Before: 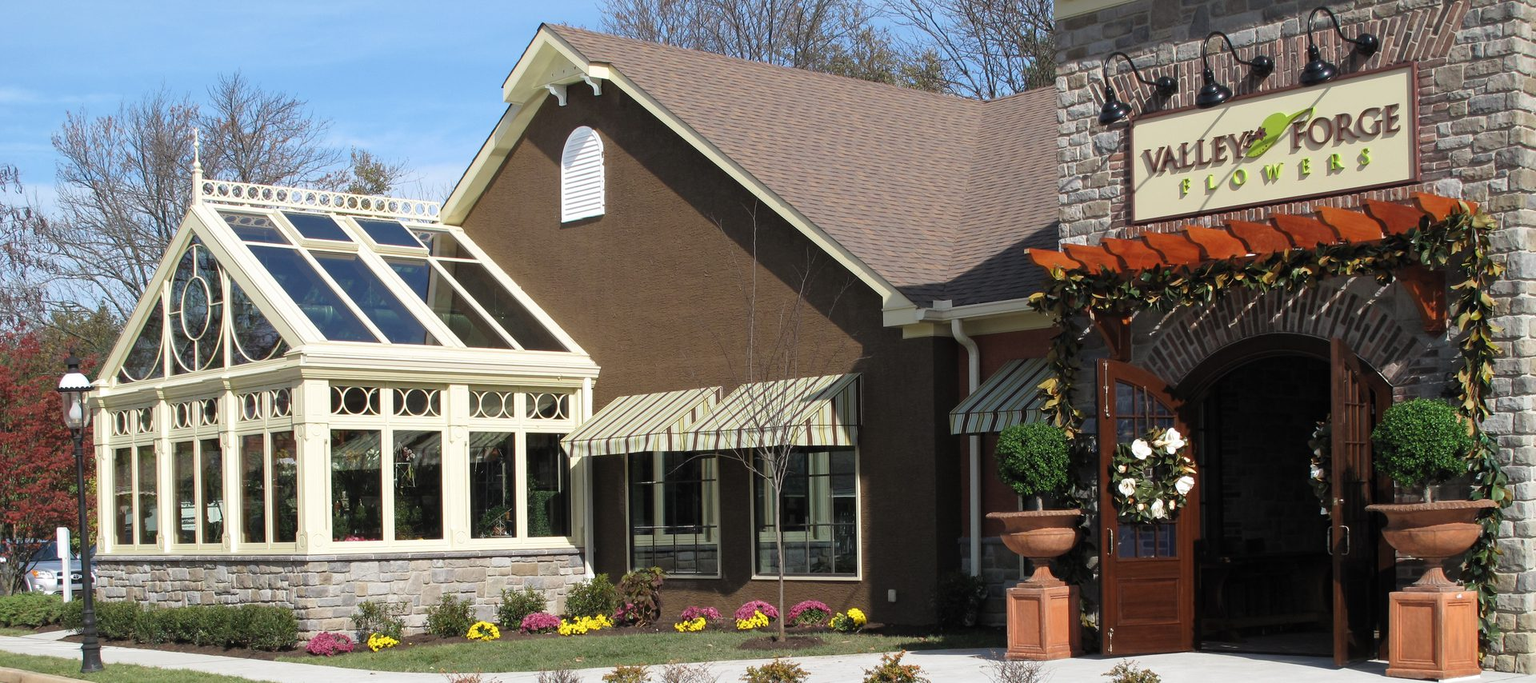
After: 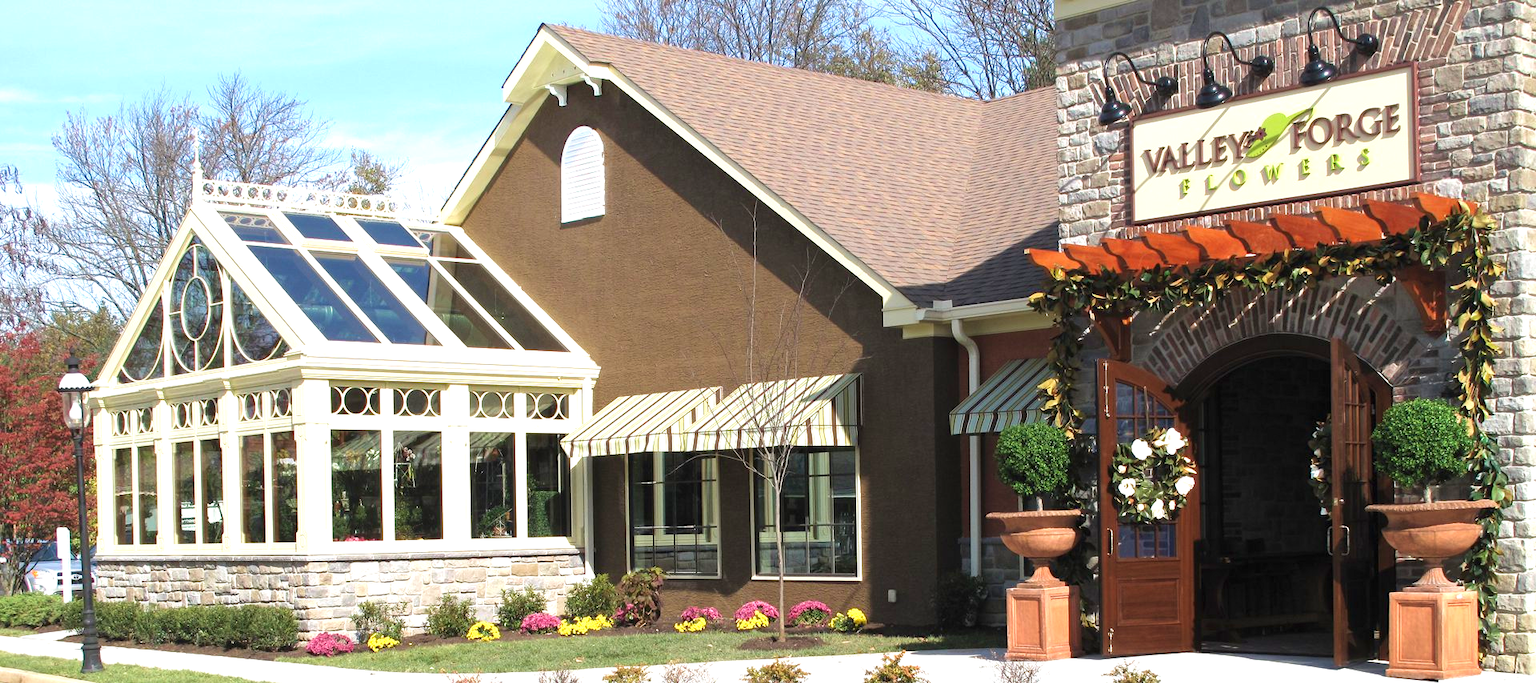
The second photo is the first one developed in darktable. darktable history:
velvia: on, module defaults
exposure: black level correction 0, exposure 0.9 EV, compensate highlight preservation false
